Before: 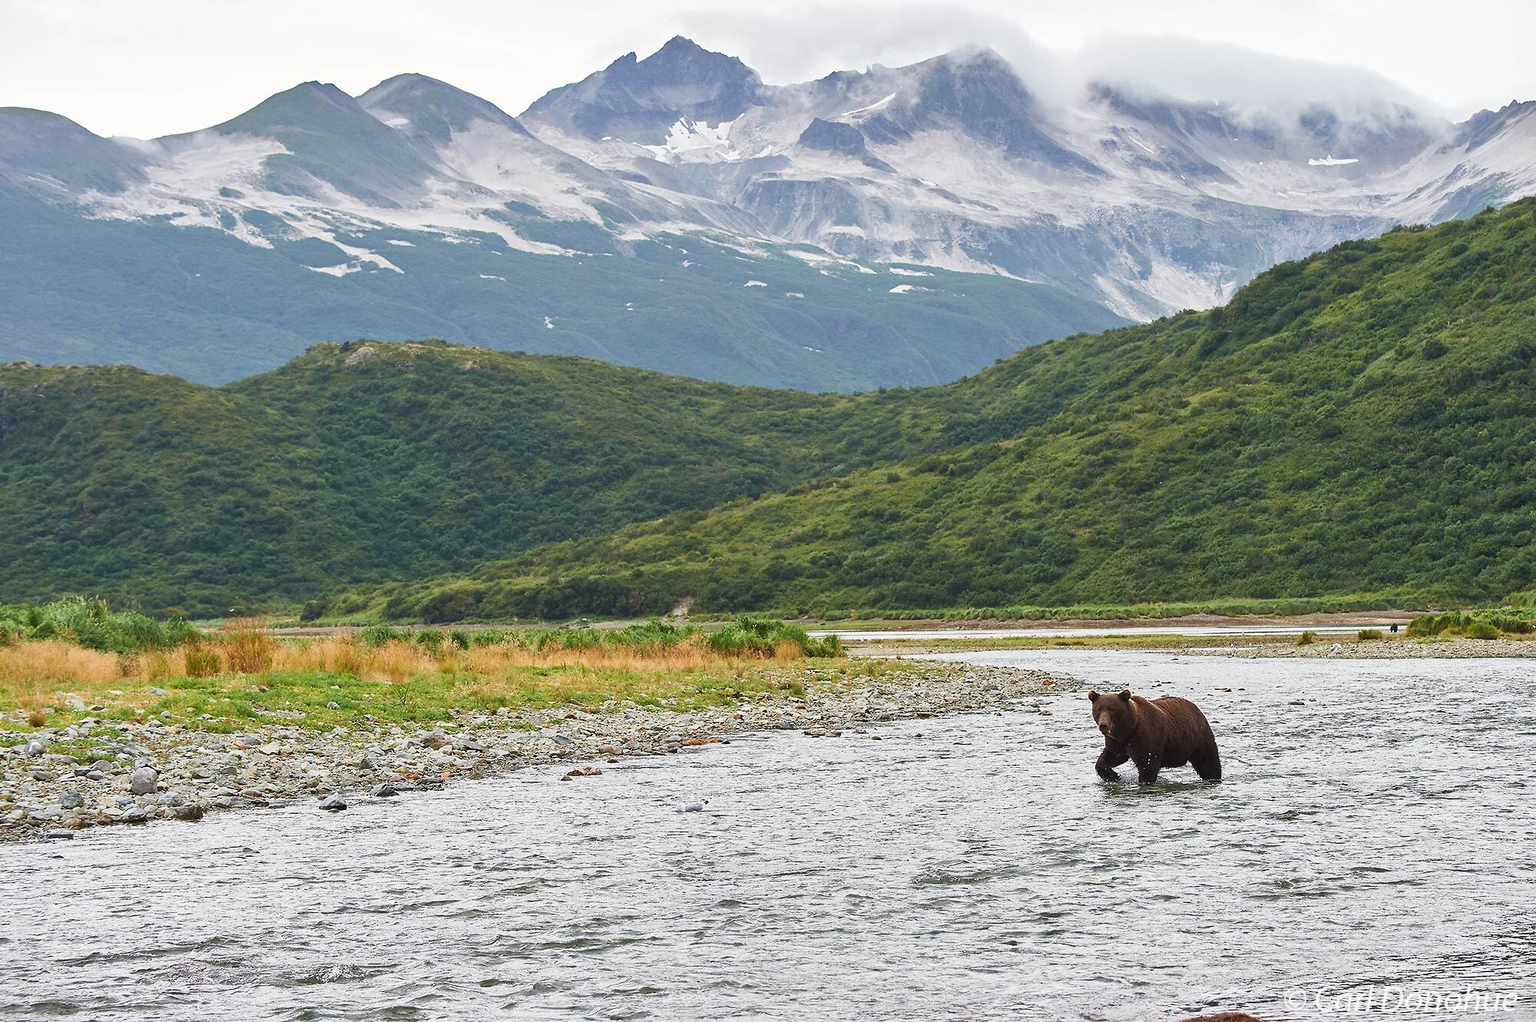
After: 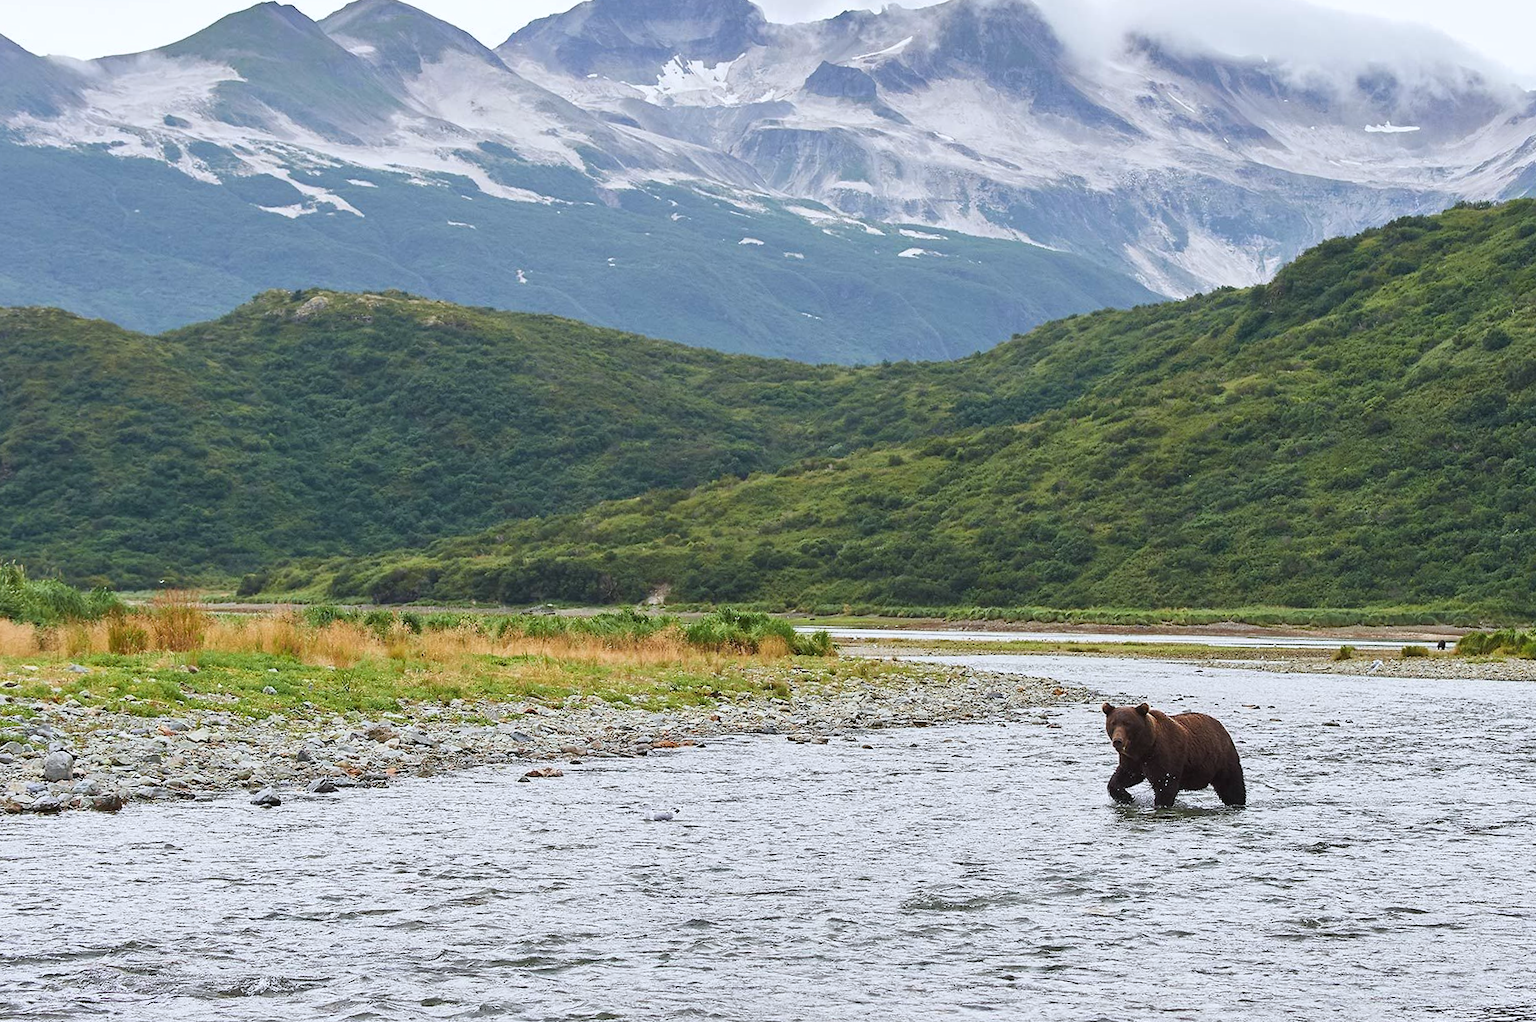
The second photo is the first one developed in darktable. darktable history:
crop and rotate: angle -1.96°, left 3.097%, top 4.154%, right 1.586%, bottom 0.529%
white balance: red 0.974, blue 1.044
